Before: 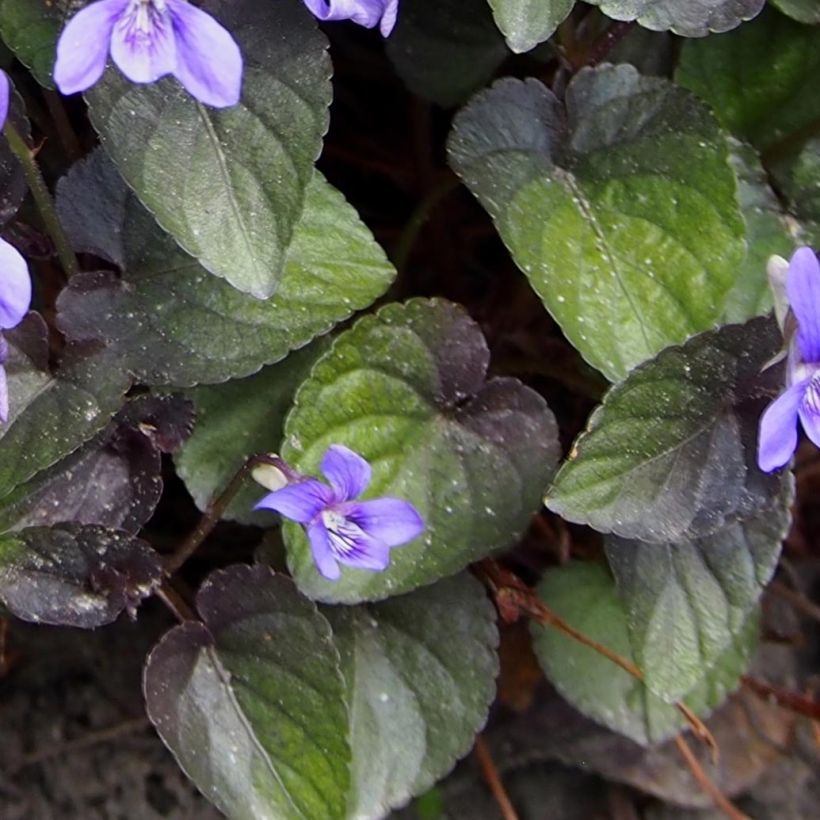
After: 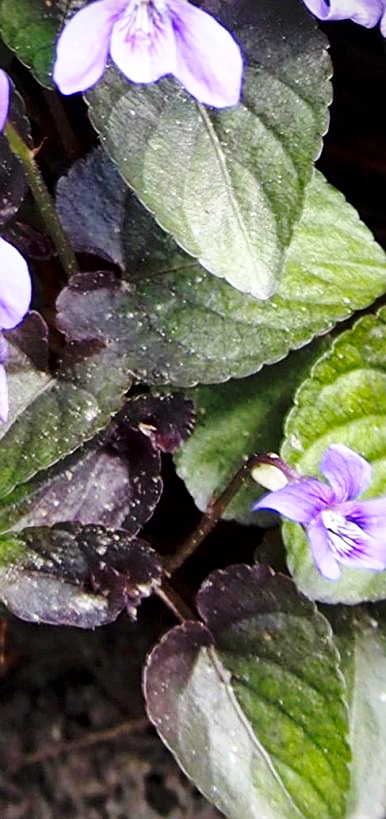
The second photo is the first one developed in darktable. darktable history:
crop and rotate: left 0.036%, top 0%, right 52.811%
sharpen: radius 1.259, amount 0.294, threshold 0.086
vignetting: fall-off start 92.45%, center (-0.12, -0.001)
local contrast: mode bilateral grid, contrast 19, coarseness 49, detail 148%, midtone range 0.2
base curve: curves: ch0 [(0, 0) (0.032, 0.037) (0.105, 0.228) (0.435, 0.76) (0.856, 0.983) (1, 1)], preserve colors none
